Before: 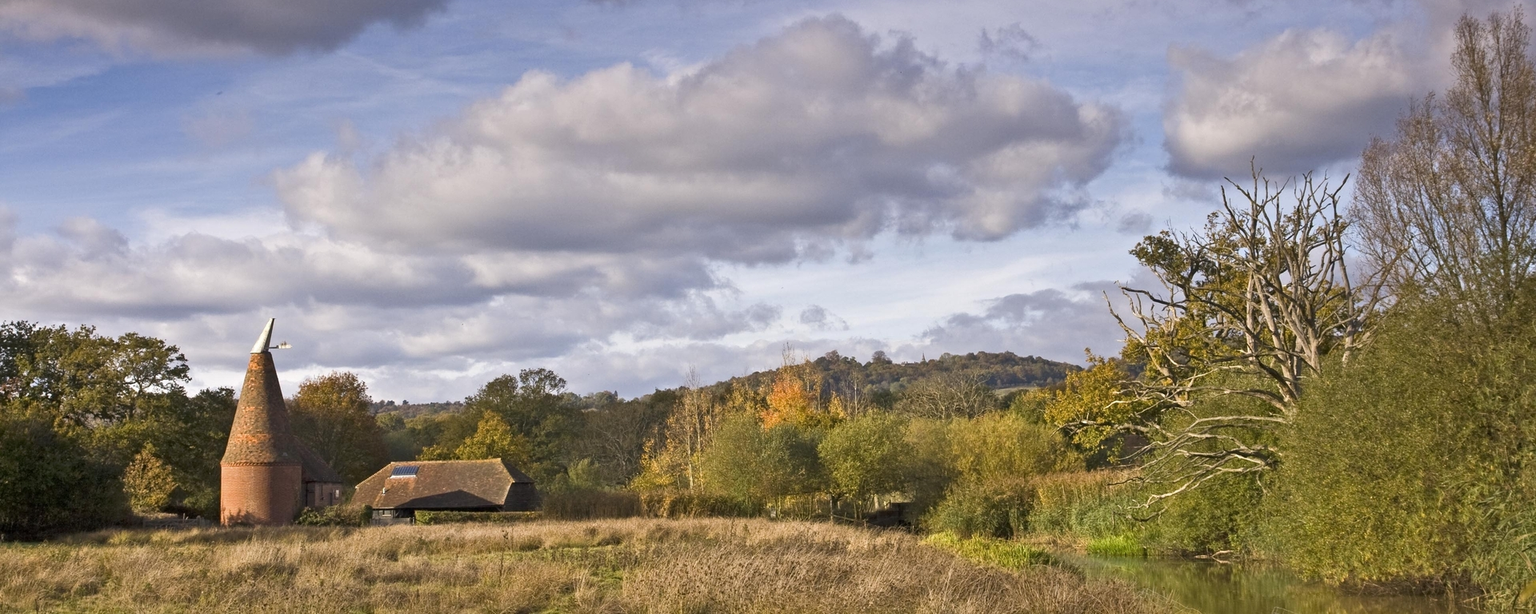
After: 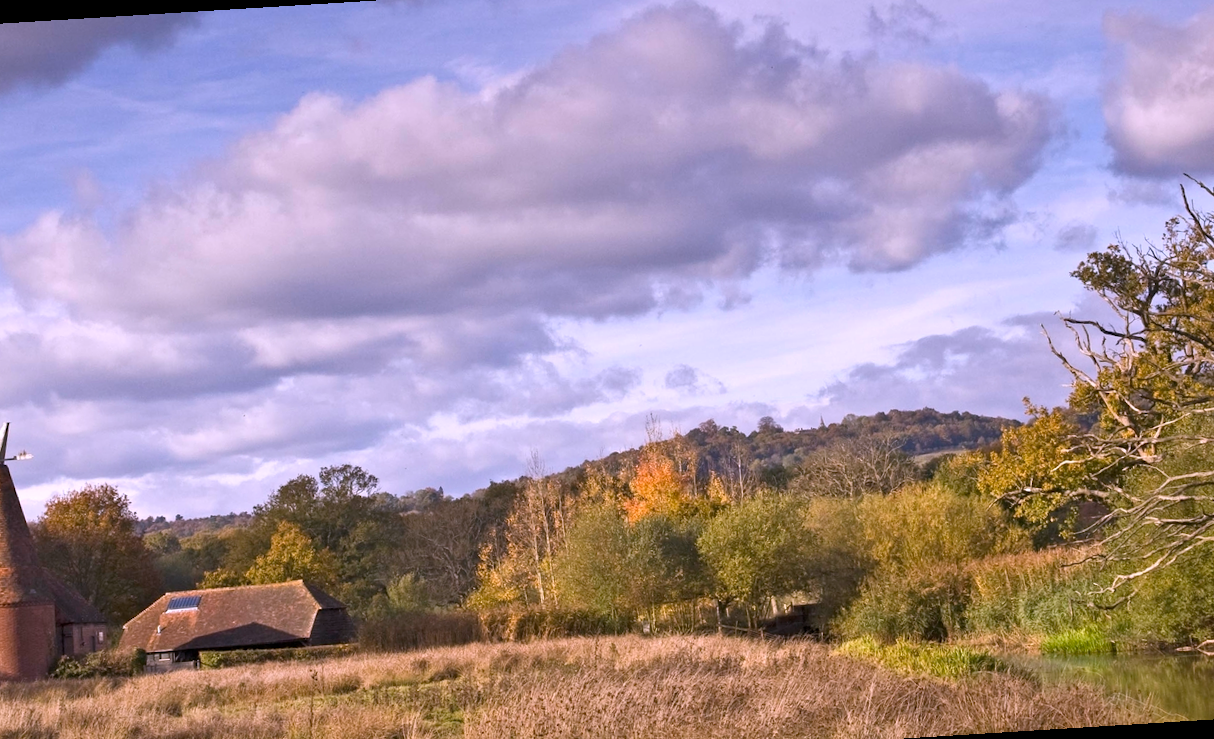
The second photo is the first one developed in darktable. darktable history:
white balance: red 1.042, blue 1.17
rotate and perspective: rotation -3.52°, crop left 0.036, crop right 0.964, crop top 0.081, crop bottom 0.919
crop and rotate: left 15.754%, right 17.579%
